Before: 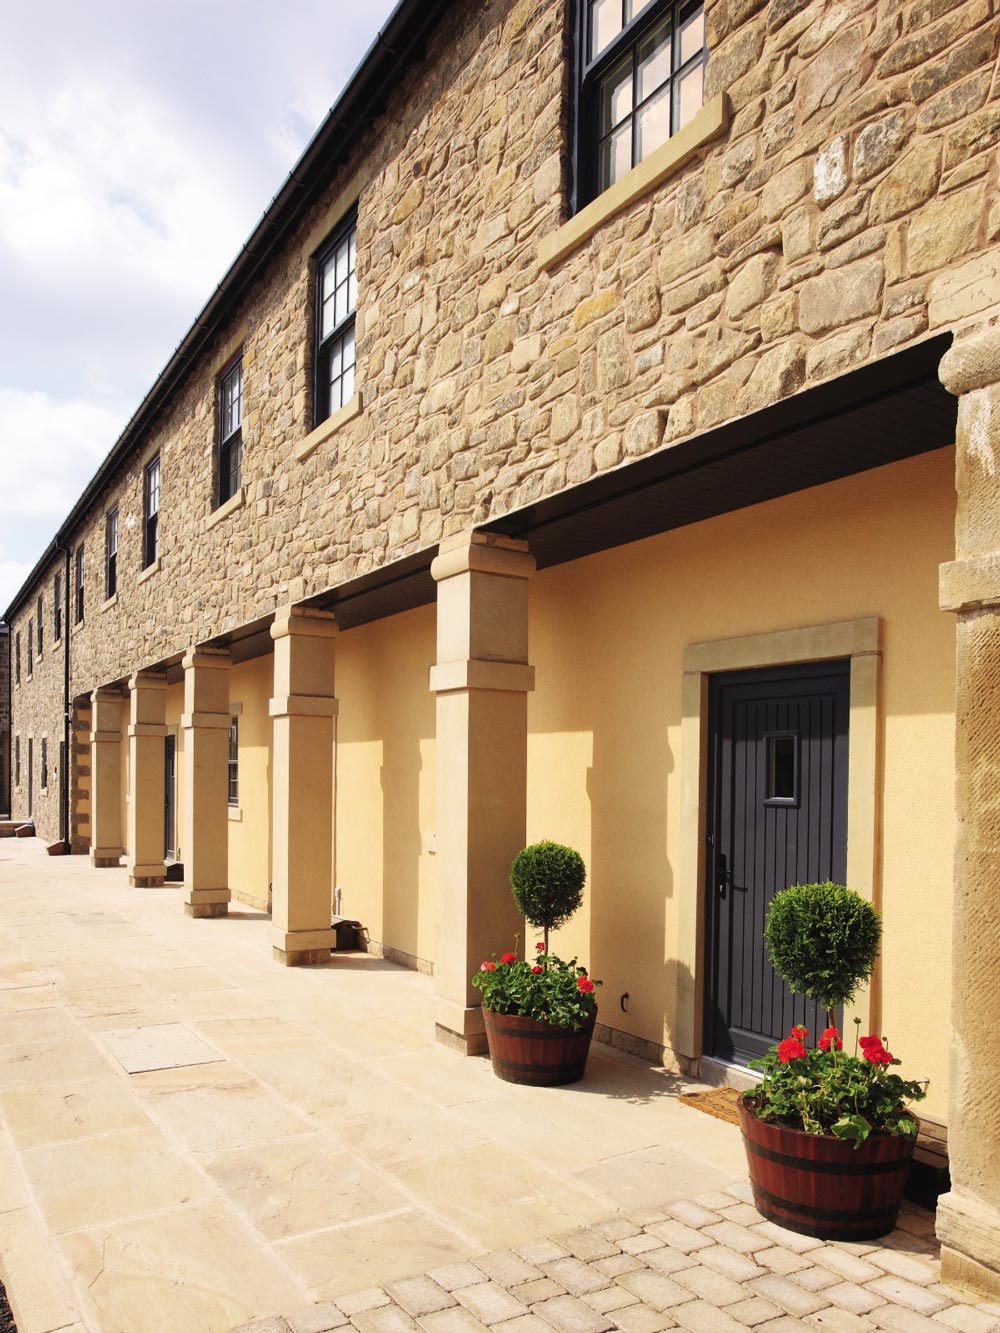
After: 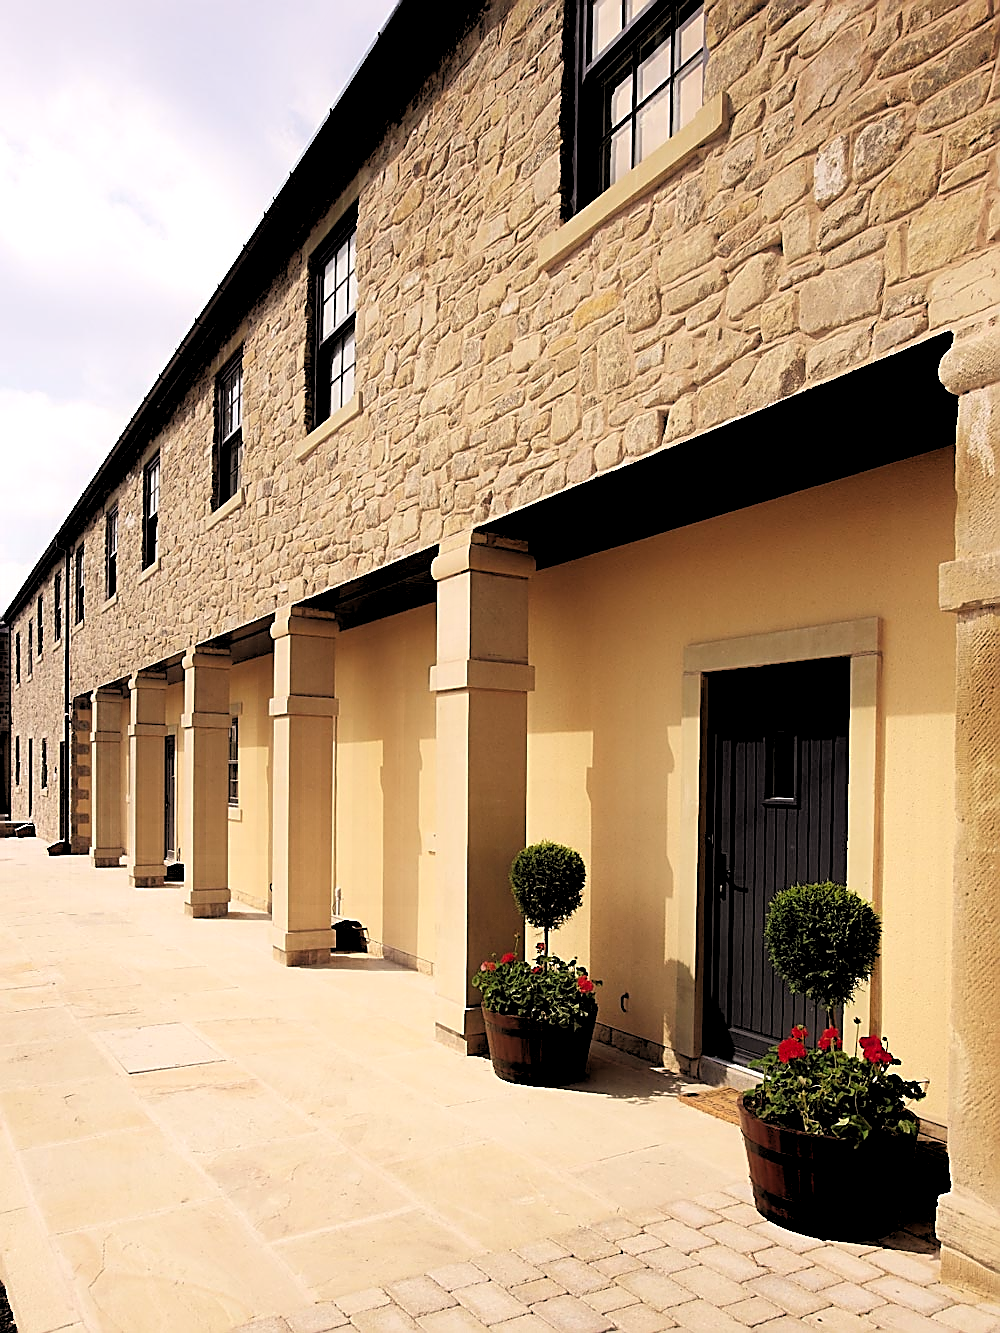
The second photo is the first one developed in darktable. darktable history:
color balance: lift [0.998, 0.998, 1.001, 1.002], gamma [0.995, 1.025, 0.992, 0.975], gain [0.995, 1.02, 0.997, 0.98]
sharpen: radius 1.685, amount 1.294
rgb levels: levels [[0.034, 0.472, 0.904], [0, 0.5, 1], [0, 0.5, 1]]
contrast equalizer: octaves 7, y [[0.6 ×6], [0.55 ×6], [0 ×6], [0 ×6], [0 ×6]], mix -1
